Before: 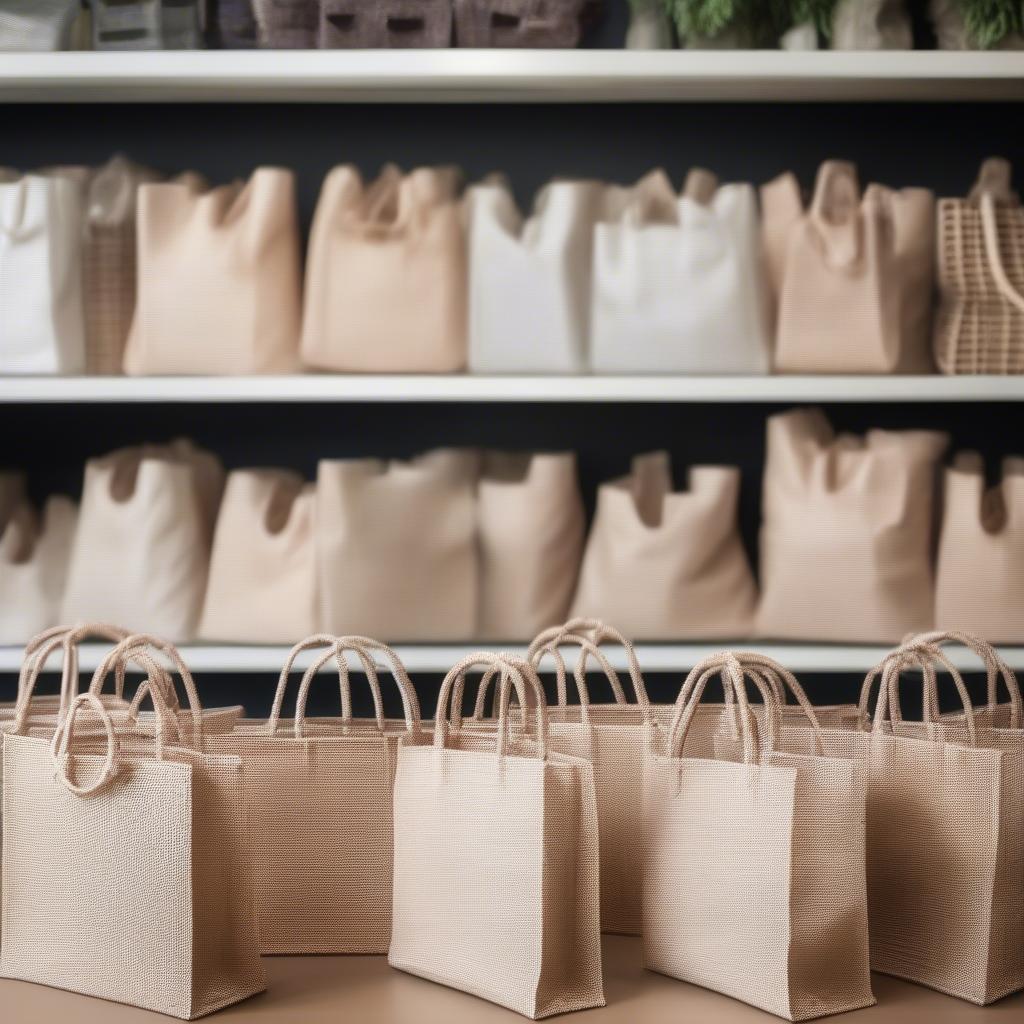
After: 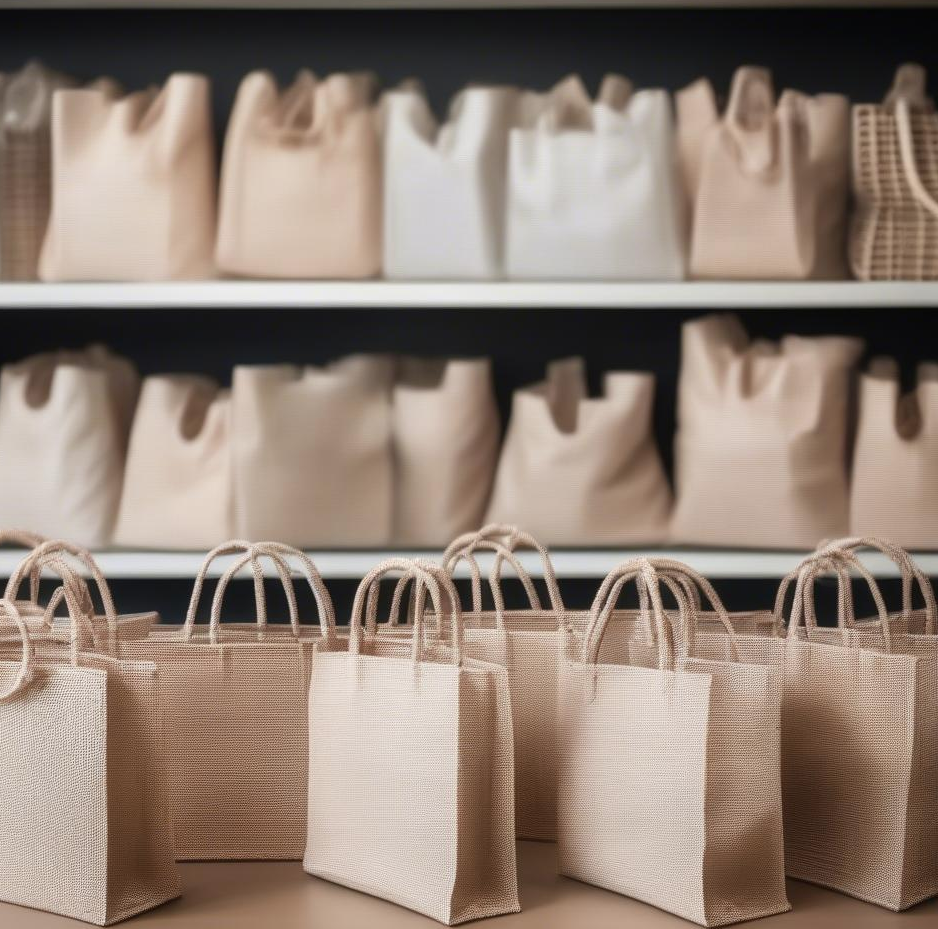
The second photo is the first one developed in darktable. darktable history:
contrast brightness saturation: saturation -0.053
crop and rotate: left 8.376%, top 9.242%
